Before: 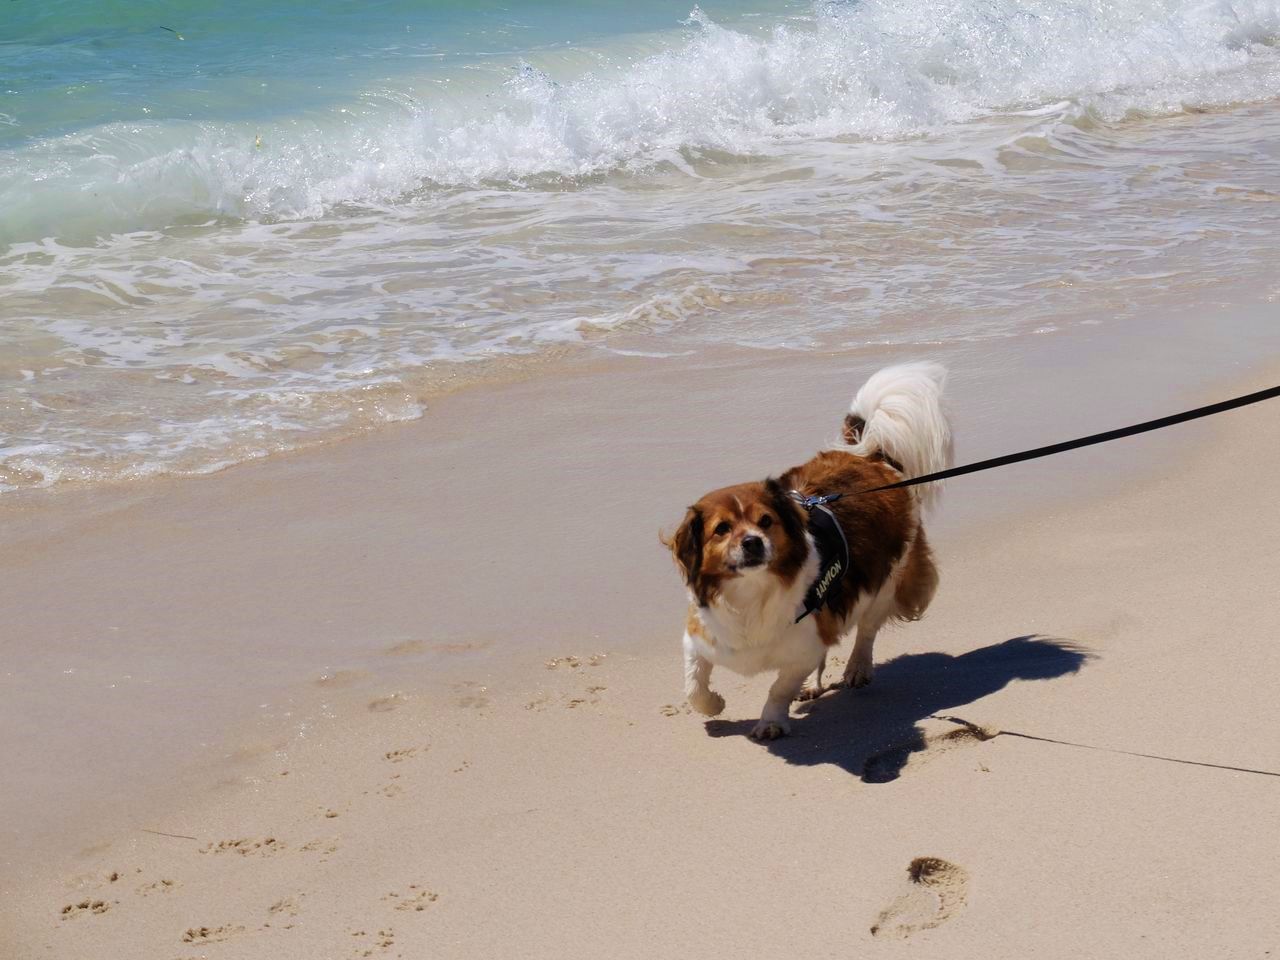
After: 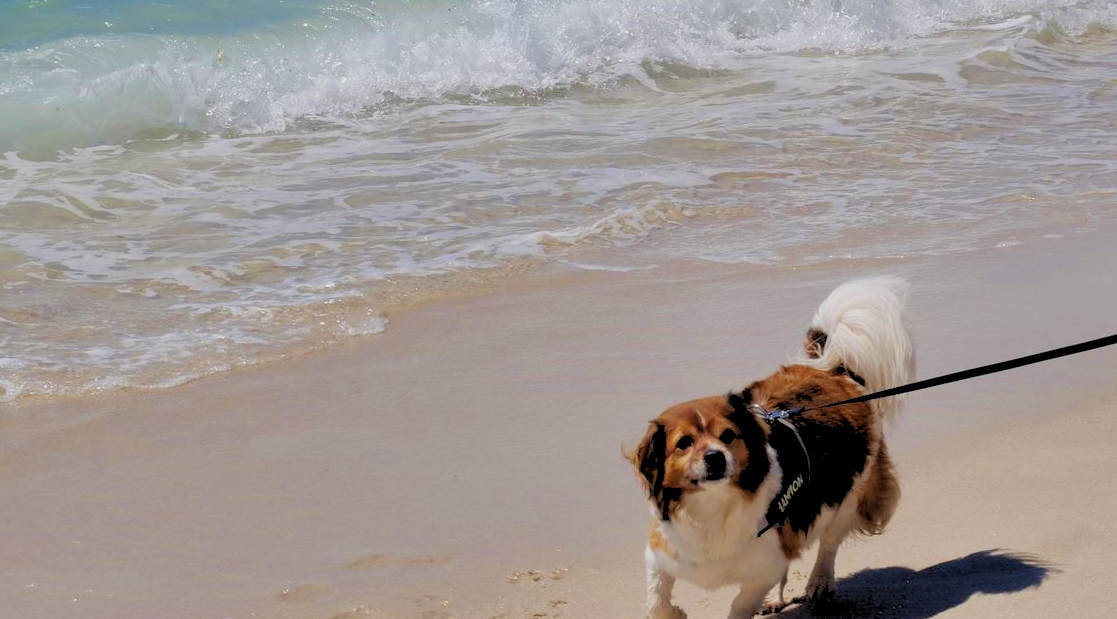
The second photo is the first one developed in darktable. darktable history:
crop: left 3.015%, top 8.969%, right 9.647%, bottom 26.457%
rgb levels: preserve colors sum RGB, levels [[0.038, 0.433, 0.934], [0, 0.5, 1], [0, 0.5, 1]]
shadows and highlights: soften with gaussian
